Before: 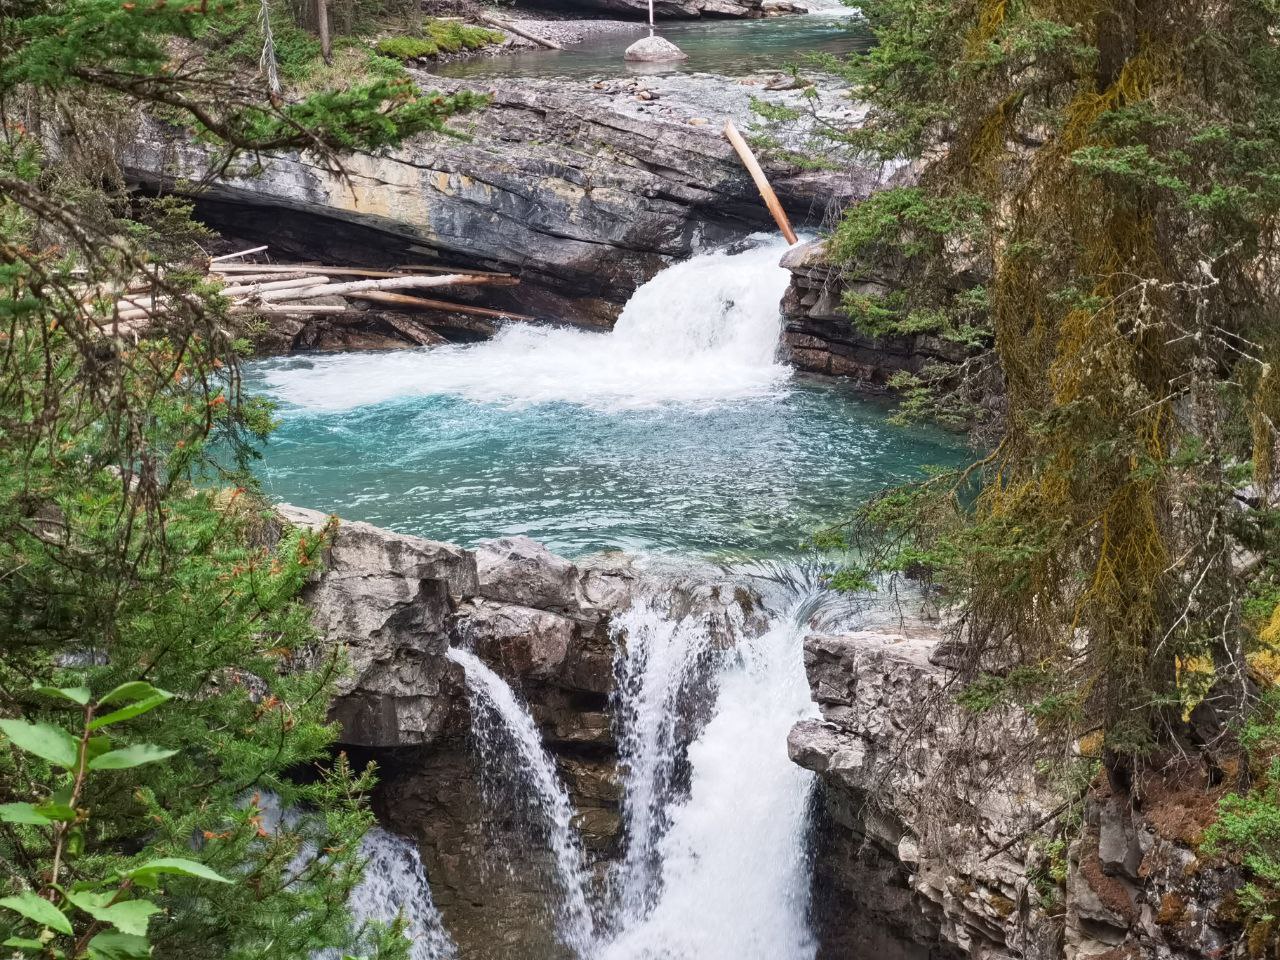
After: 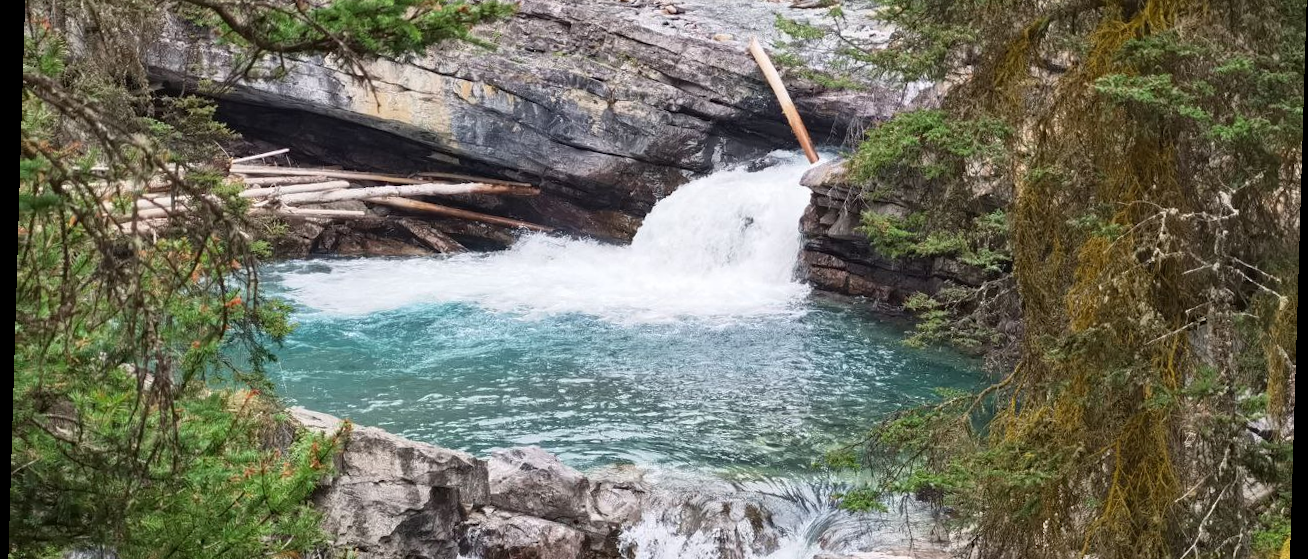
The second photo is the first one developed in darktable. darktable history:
crop and rotate: top 10.605%, bottom 33.274%
rotate and perspective: rotation 1.72°, automatic cropping off
tone equalizer: on, module defaults
